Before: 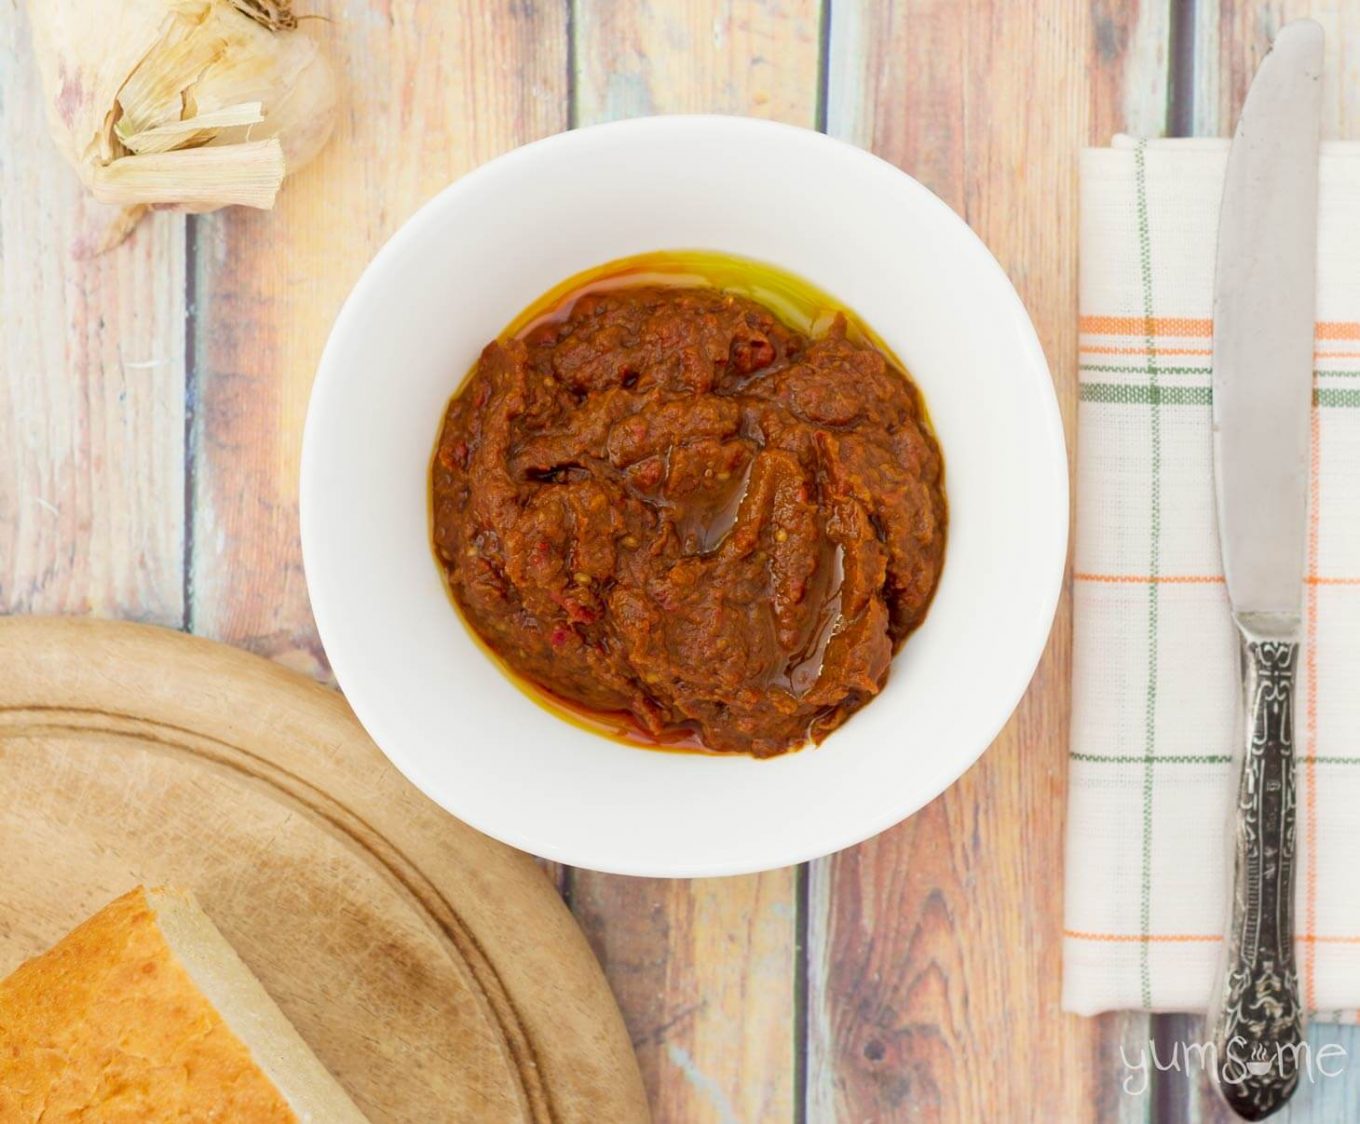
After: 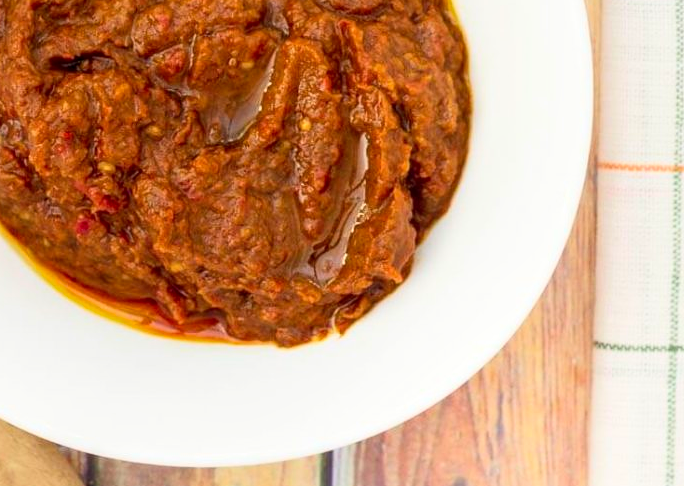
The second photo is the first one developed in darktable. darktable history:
contrast brightness saturation: contrast 0.2, brightness 0.16, saturation 0.22
local contrast: on, module defaults
crop: left 35.03%, top 36.625%, right 14.663%, bottom 20.057%
